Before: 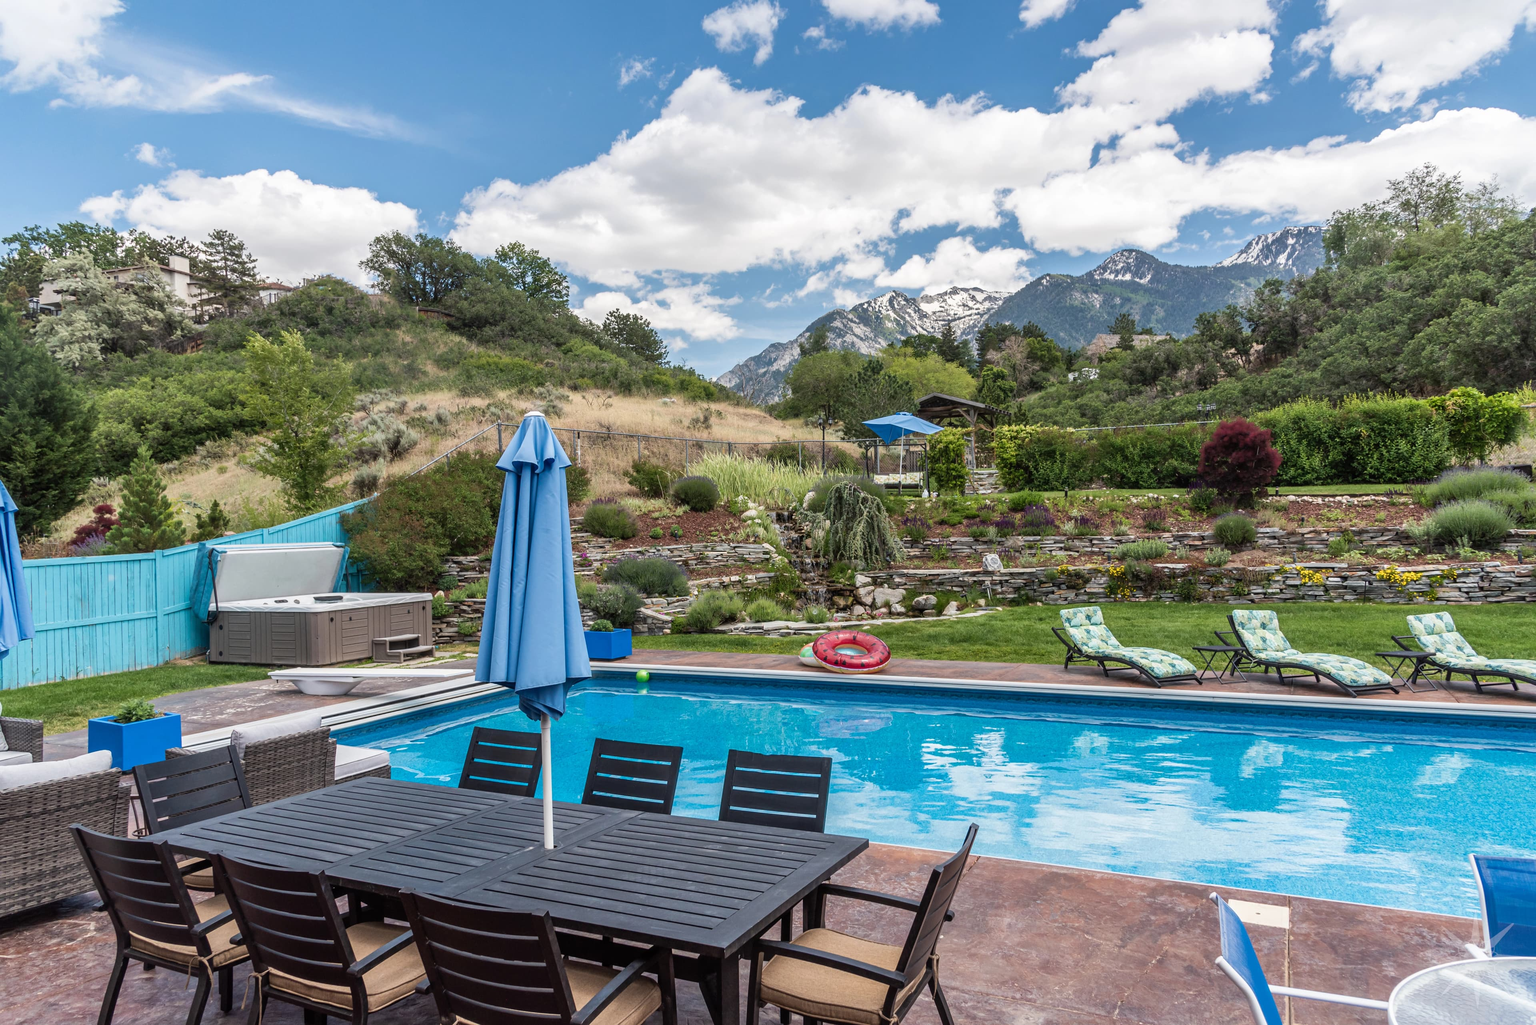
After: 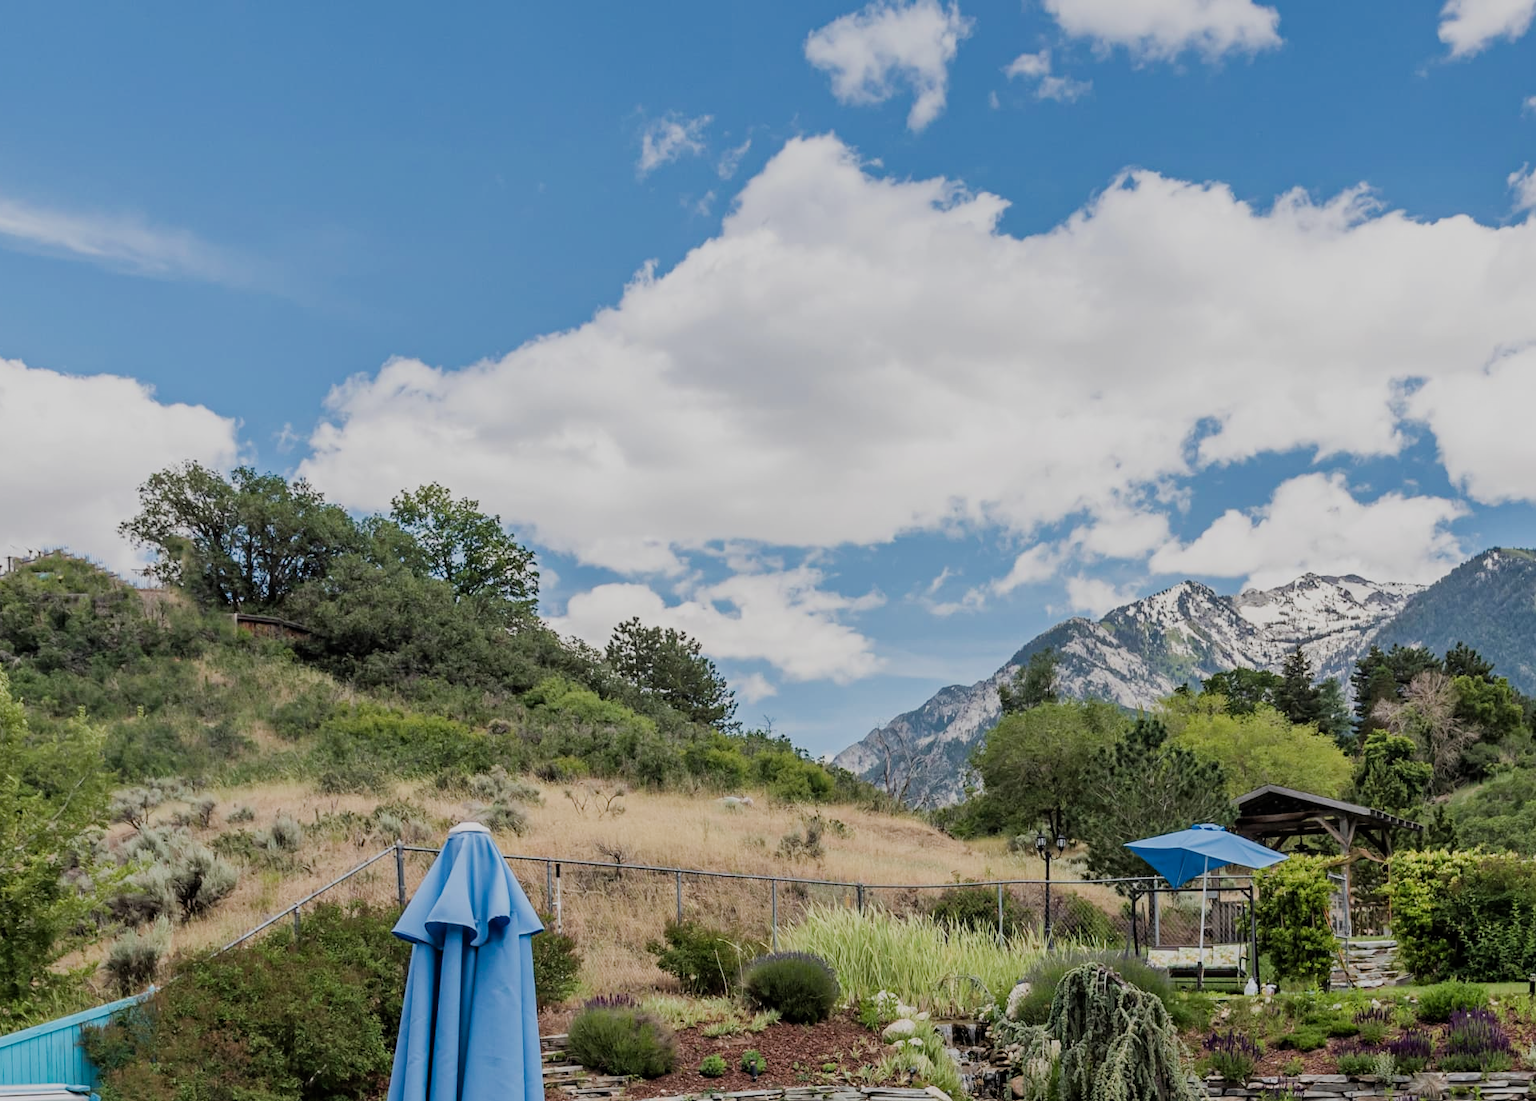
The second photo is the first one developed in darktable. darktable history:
haze removal: compatibility mode true, adaptive false
crop: left 19.512%, right 30.442%, bottom 46.237%
filmic rgb: black relative exposure -7.29 EV, white relative exposure 5.08 EV, hardness 3.21
